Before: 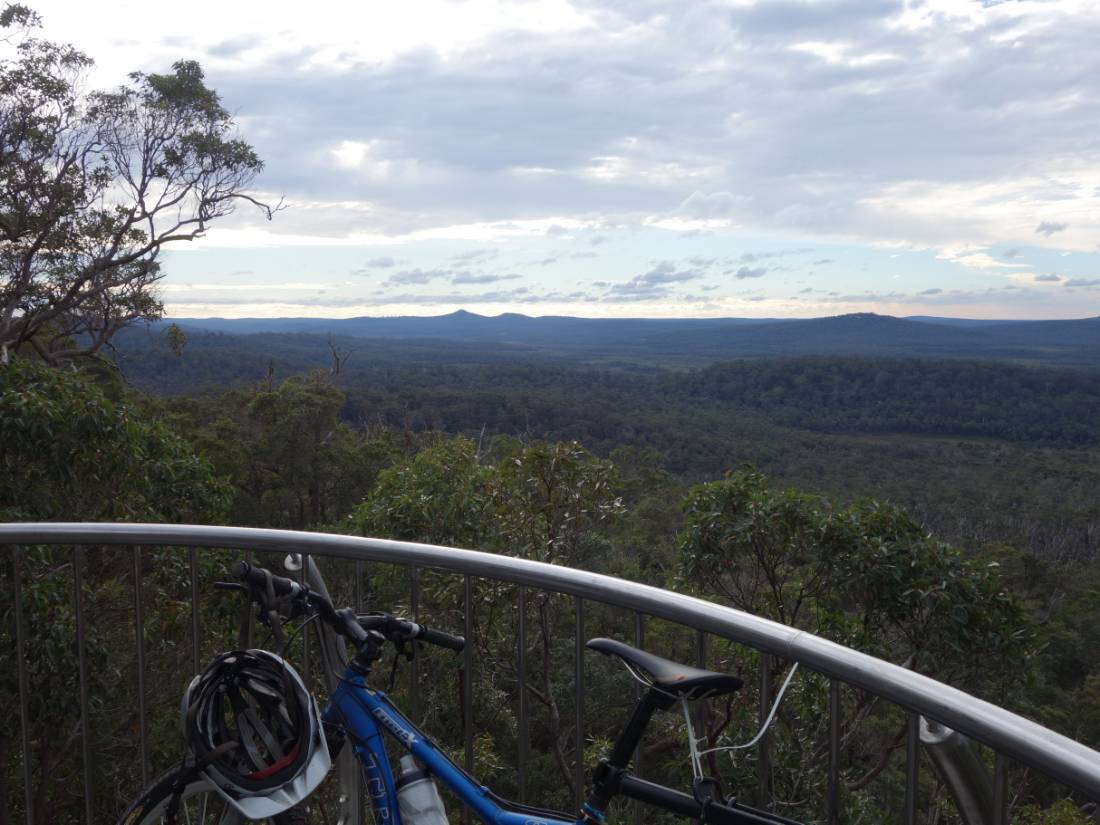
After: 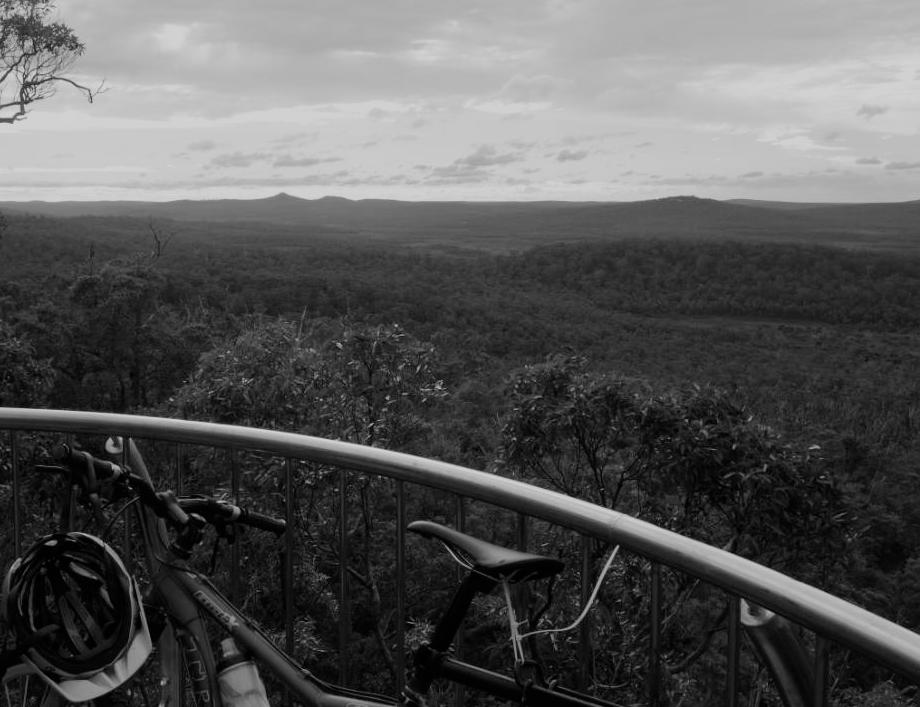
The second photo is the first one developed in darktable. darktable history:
filmic rgb: black relative exposure -7.65 EV, white relative exposure 4.56 EV, hardness 3.61, color science v6 (2022)
monochrome: a 16.06, b 15.48, size 1
crop: left 16.315%, top 14.246%
